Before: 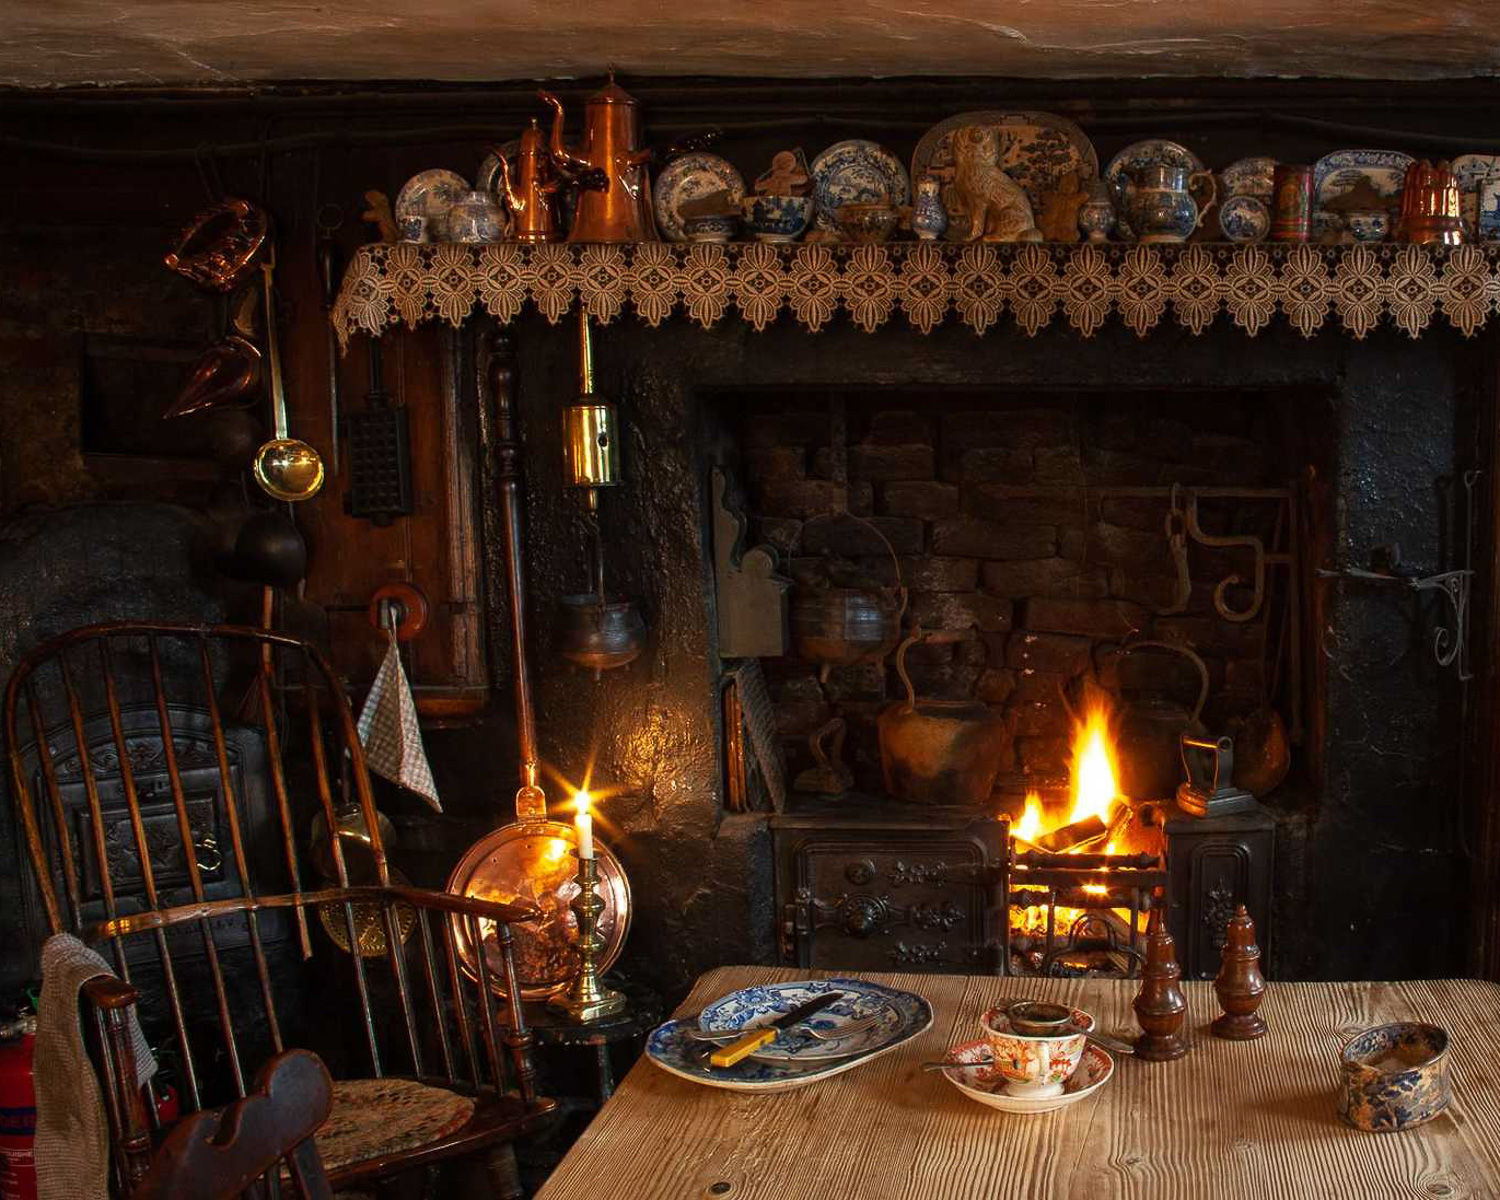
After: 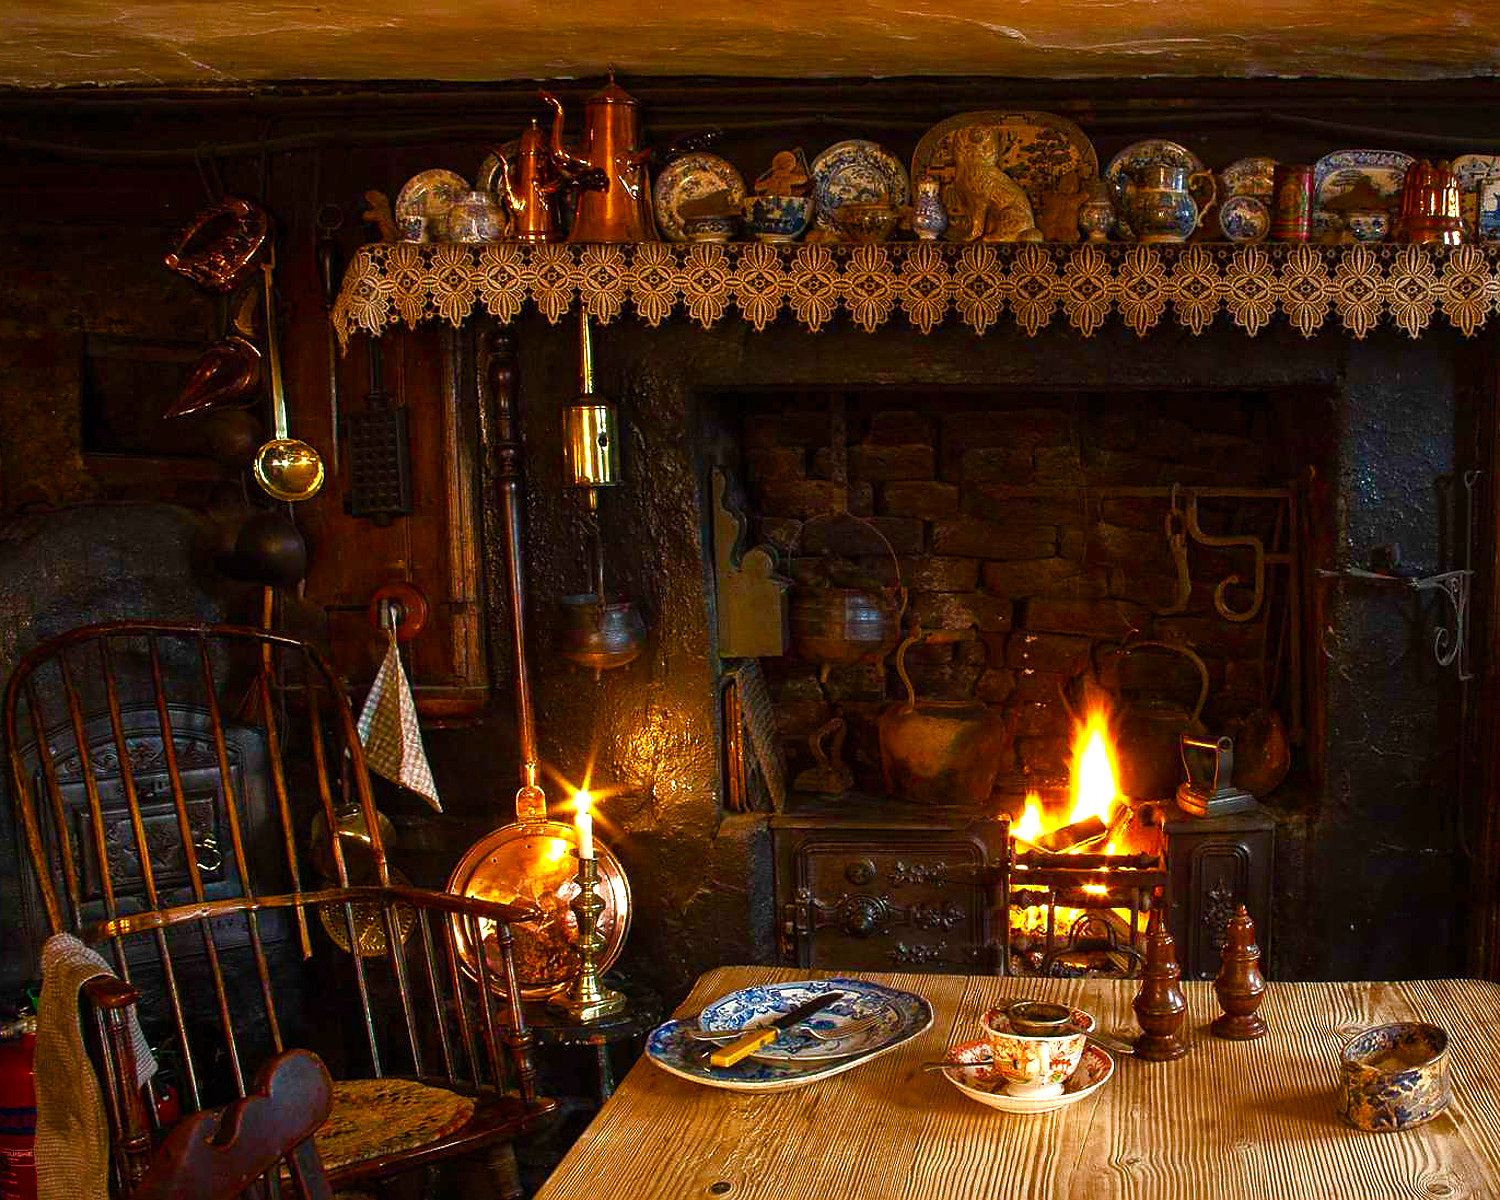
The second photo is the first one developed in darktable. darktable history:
color balance rgb: linear chroma grading › shadows -2.2%, linear chroma grading › highlights -15%, linear chroma grading › global chroma -10%, linear chroma grading › mid-tones -10%, perceptual saturation grading › global saturation 45%, perceptual saturation grading › highlights -50%, perceptual saturation grading › shadows 30%, perceptual brilliance grading › global brilliance 18%, global vibrance 45%
sharpen: radius 0.969, amount 0.604
